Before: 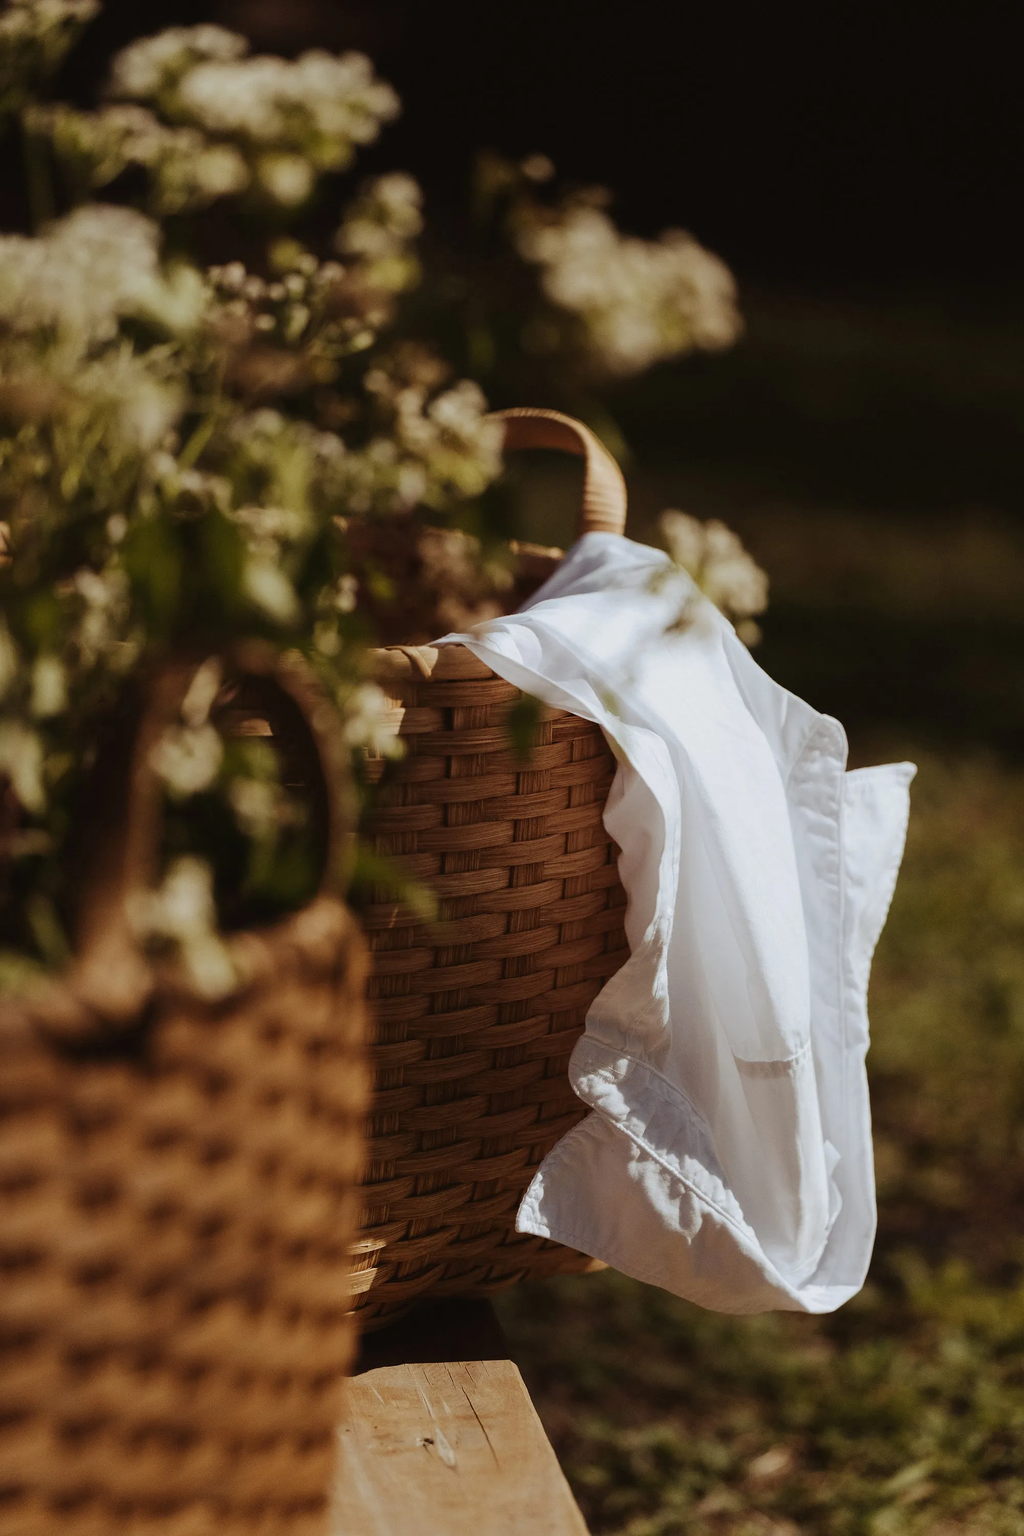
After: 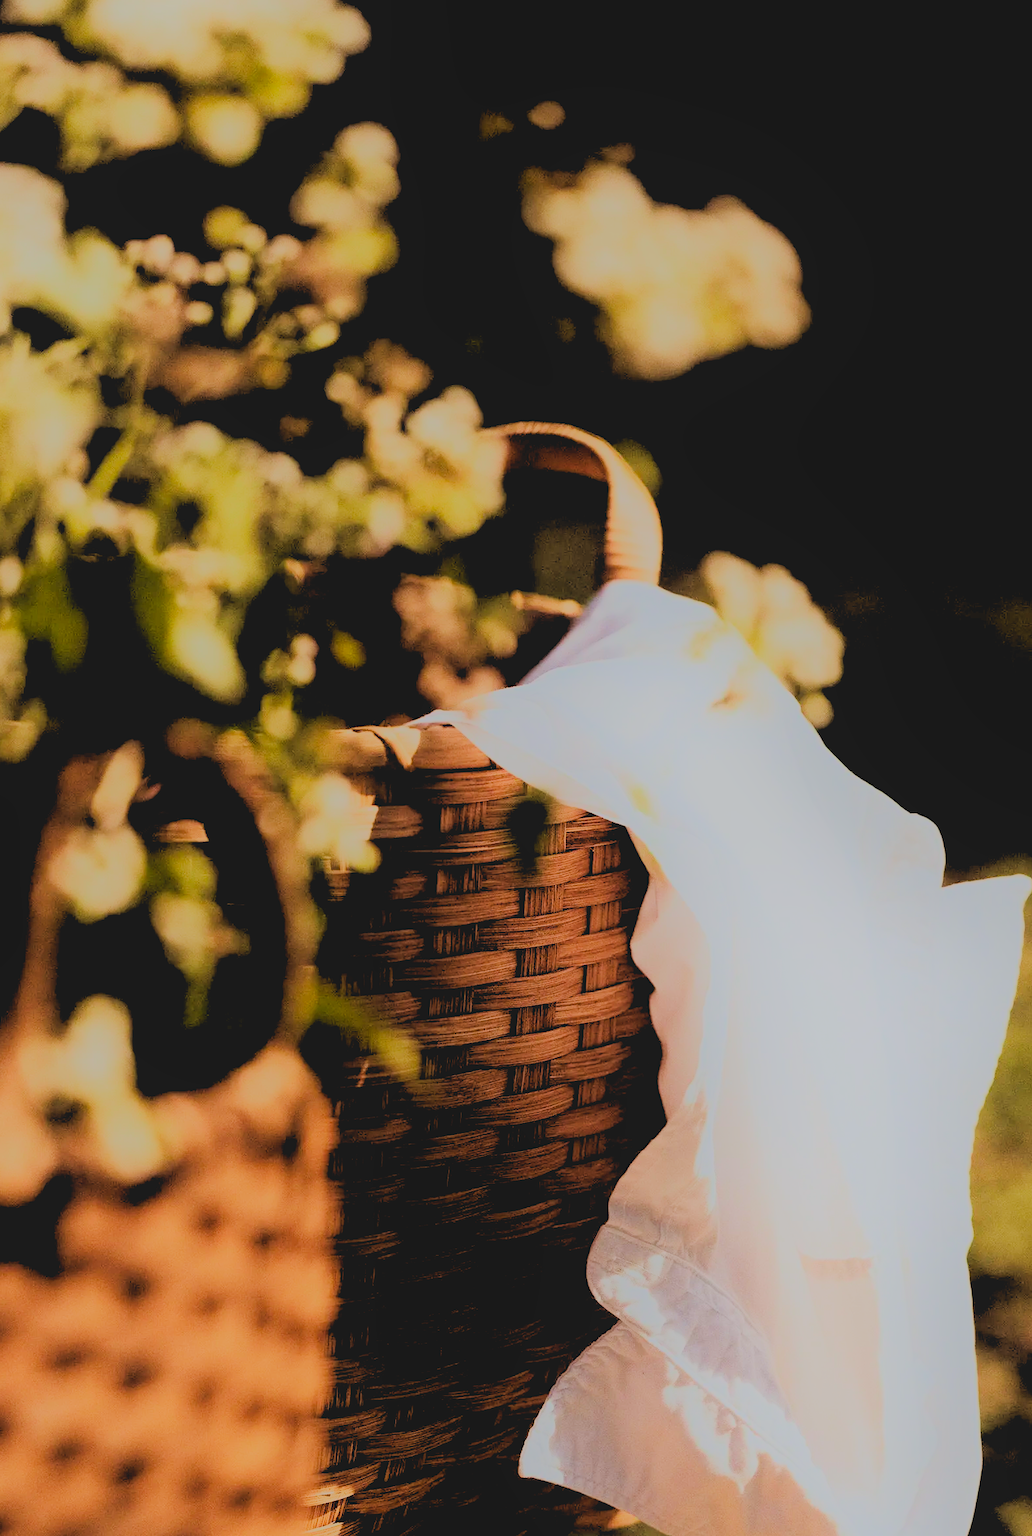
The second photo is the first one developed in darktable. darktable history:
exposure: exposure 0.6 EV, compensate highlight preservation false
filmic rgb: black relative exposure -7.32 EV, white relative exposure 5.09 EV, hardness 3.2
rgb levels: preserve colors sum RGB, levels [[0.038, 0.433, 0.934], [0, 0.5, 1], [0, 0.5, 1]]
crop and rotate: left 10.77%, top 5.1%, right 10.41%, bottom 16.76%
shadows and highlights: shadows -24.28, highlights 49.77, soften with gaussian
contrast brightness saturation: contrast -0.19, saturation 0.19
rotate and perspective: crop left 0, crop top 0
rgb curve: curves: ch0 [(0, 0) (0.21, 0.15) (0.24, 0.21) (0.5, 0.75) (0.75, 0.96) (0.89, 0.99) (1, 1)]; ch1 [(0, 0.02) (0.21, 0.13) (0.25, 0.2) (0.5, 0.67) (0.75, 0.9) (0.89, 0.97) (1, 1)]; ch2 [(0, 0.02) (0.21, 0.13) (0.25, 0.2) (0.5, 0.67) (0.75, 0.9) (0.89, 0.97) (1, 1)], compensate middle gray true
